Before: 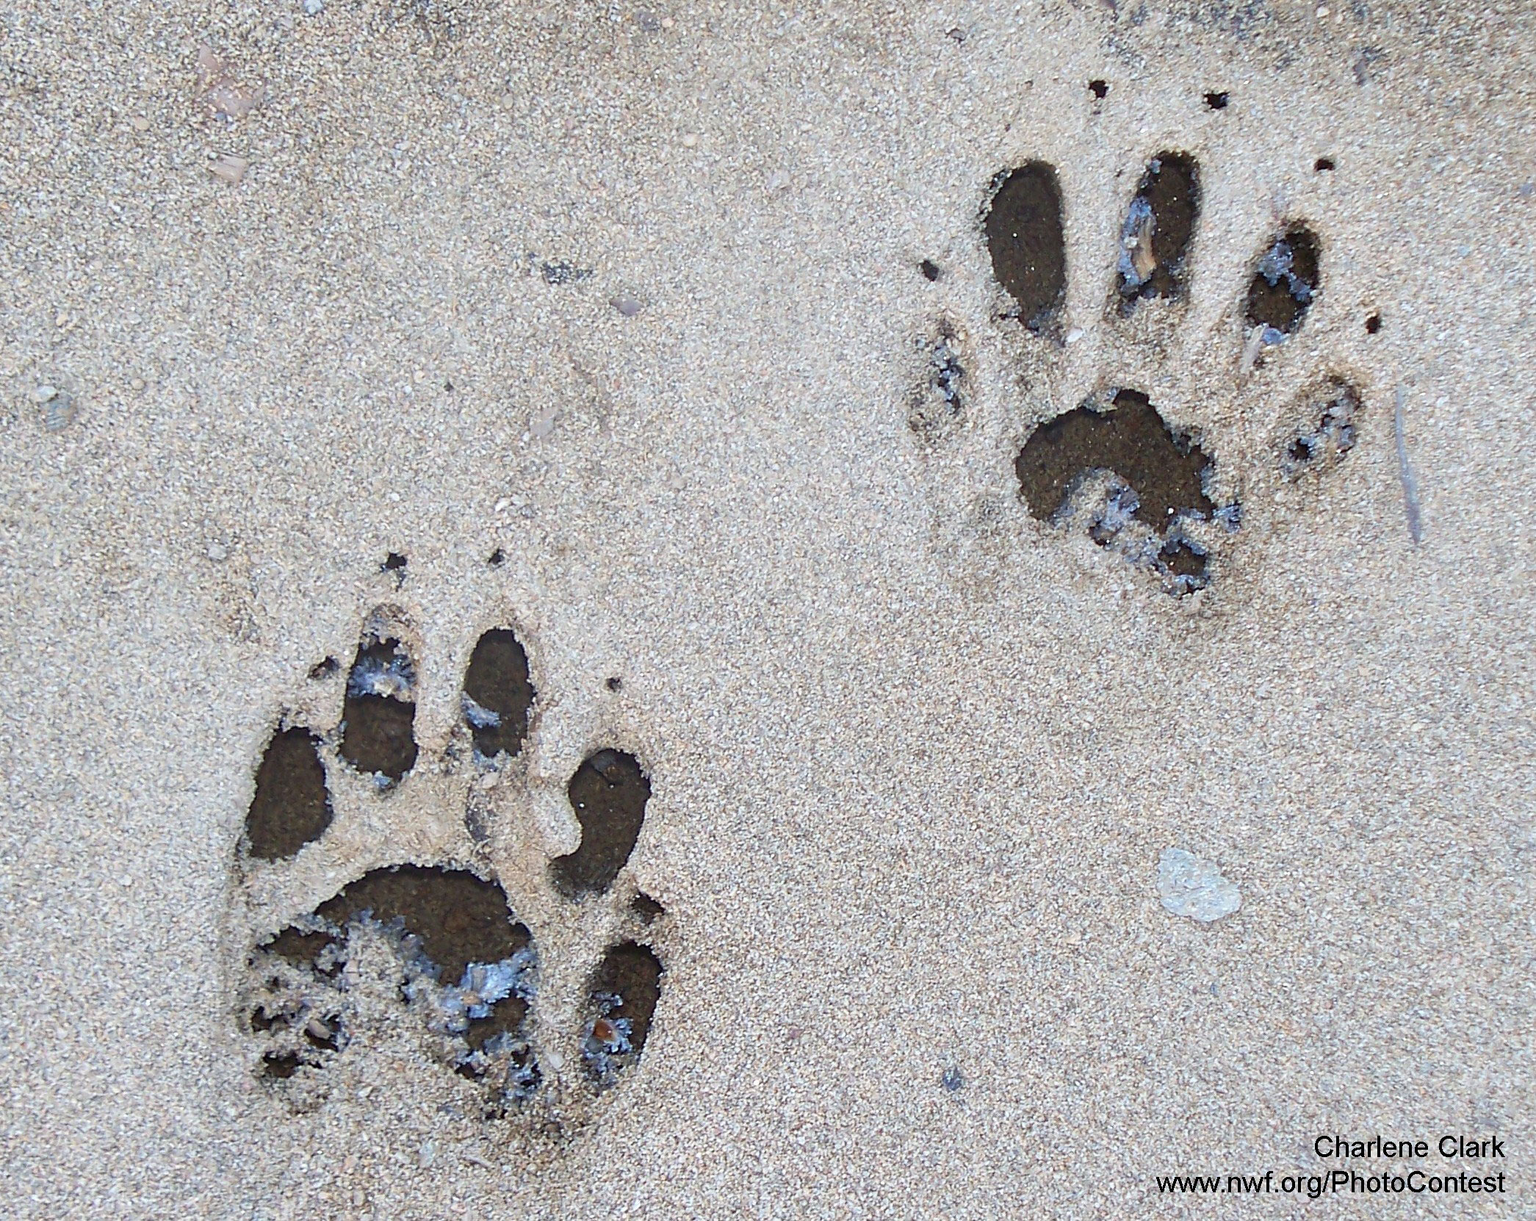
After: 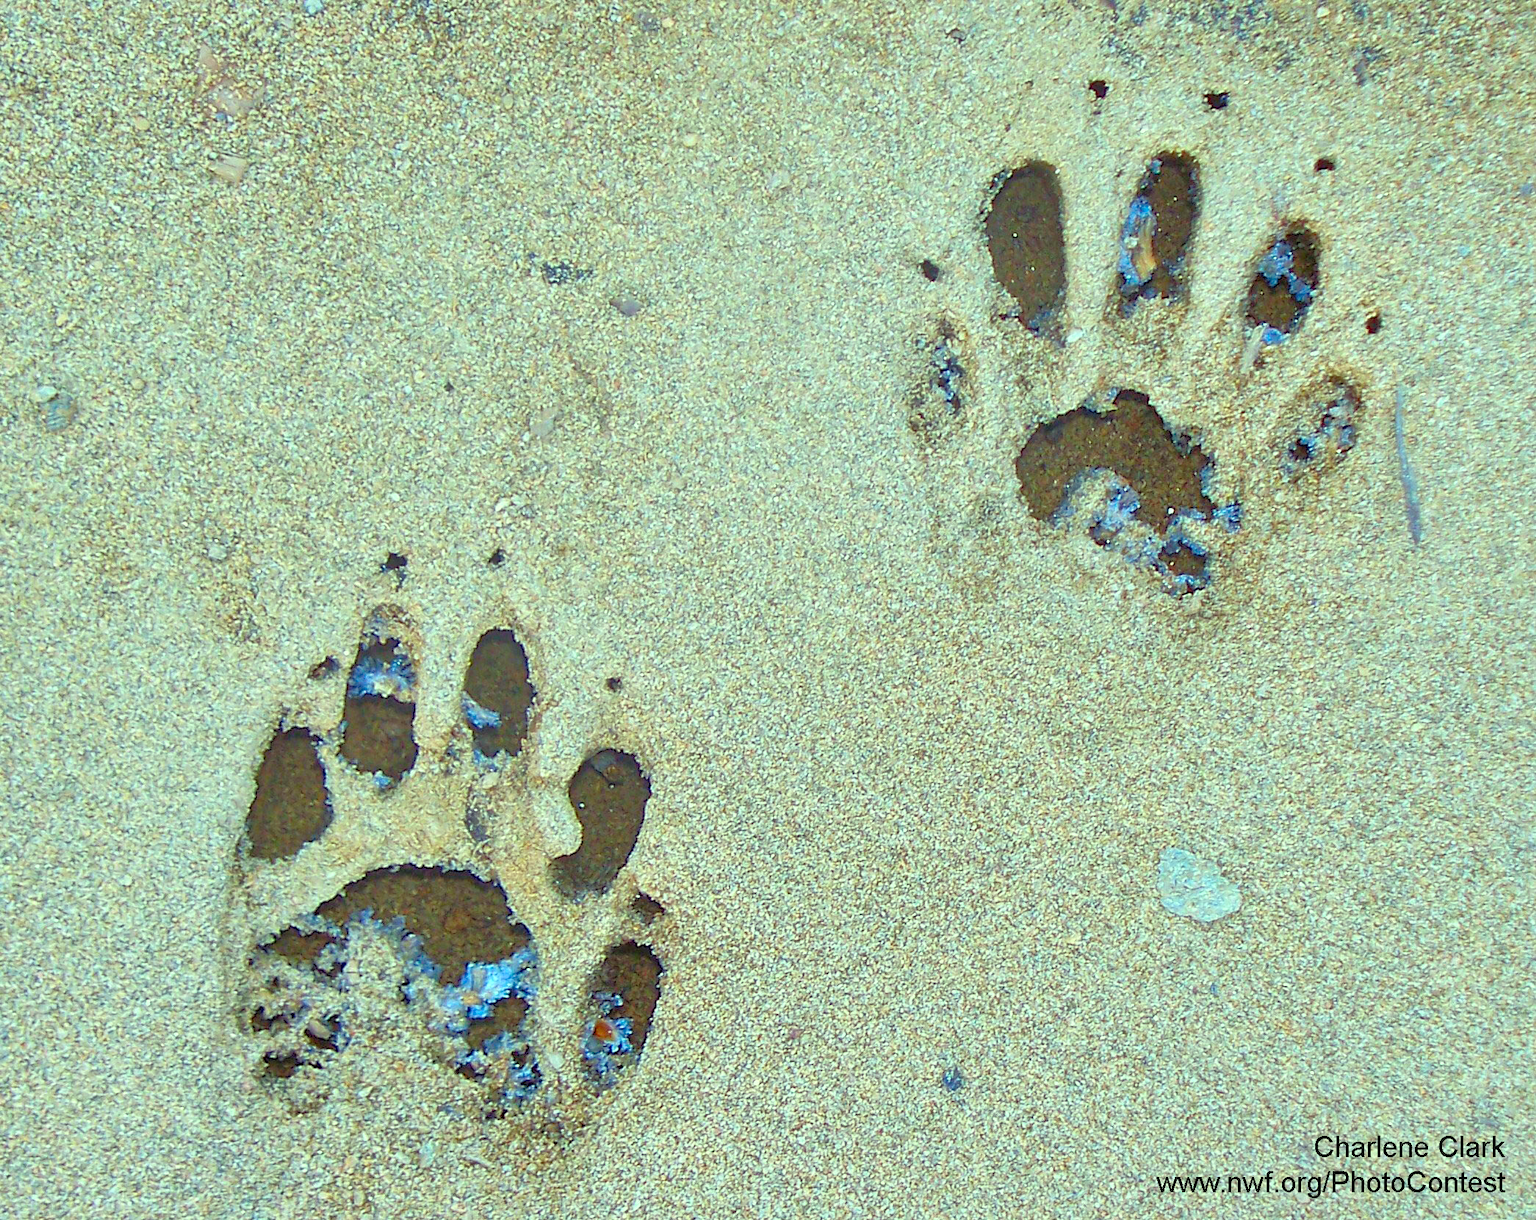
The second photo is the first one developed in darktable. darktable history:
local contrast: mode bilateral grid, contrast 20, coarseness 50, detail 120%, midtone range 0.2
color correction: highlights a* -10.77, highlights b* 9.8, saturation 1.72
tone equalizer: -7 EV 0.15 EV, -6 EV 0.6 EV, -5 EV 1.15 EV, -4 EV 1.33 EV, -3 EV 1.15 EV, -2 EV 0.6 EV, -1 EV 0.15 EV, mask exposure compensation -0.5 EV
